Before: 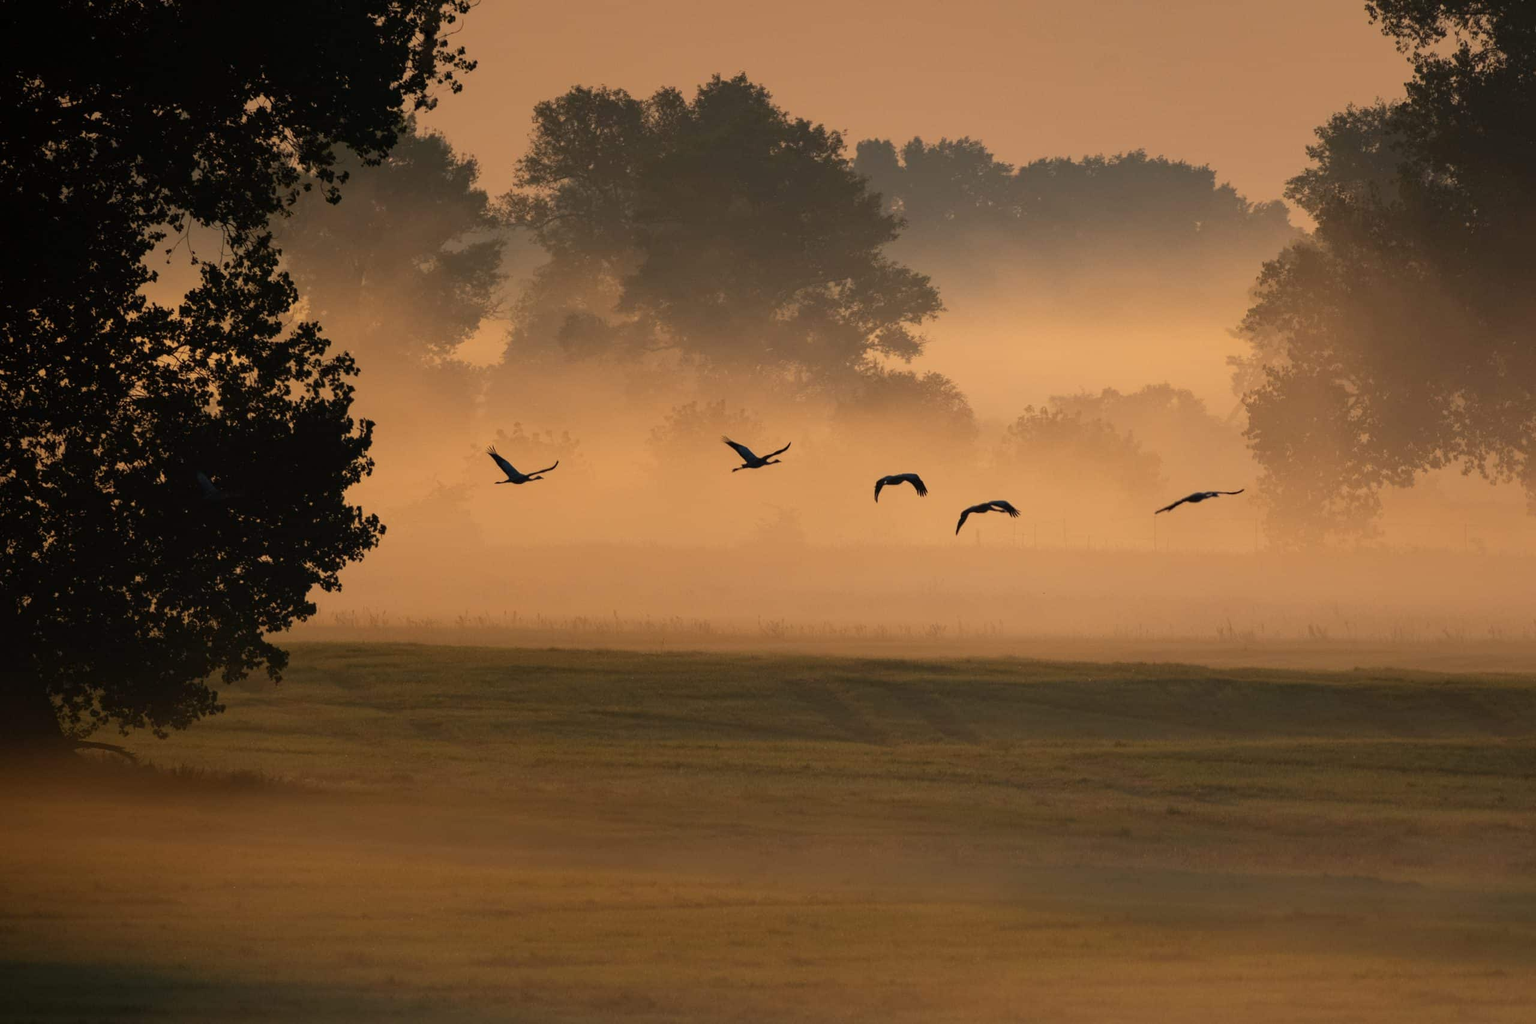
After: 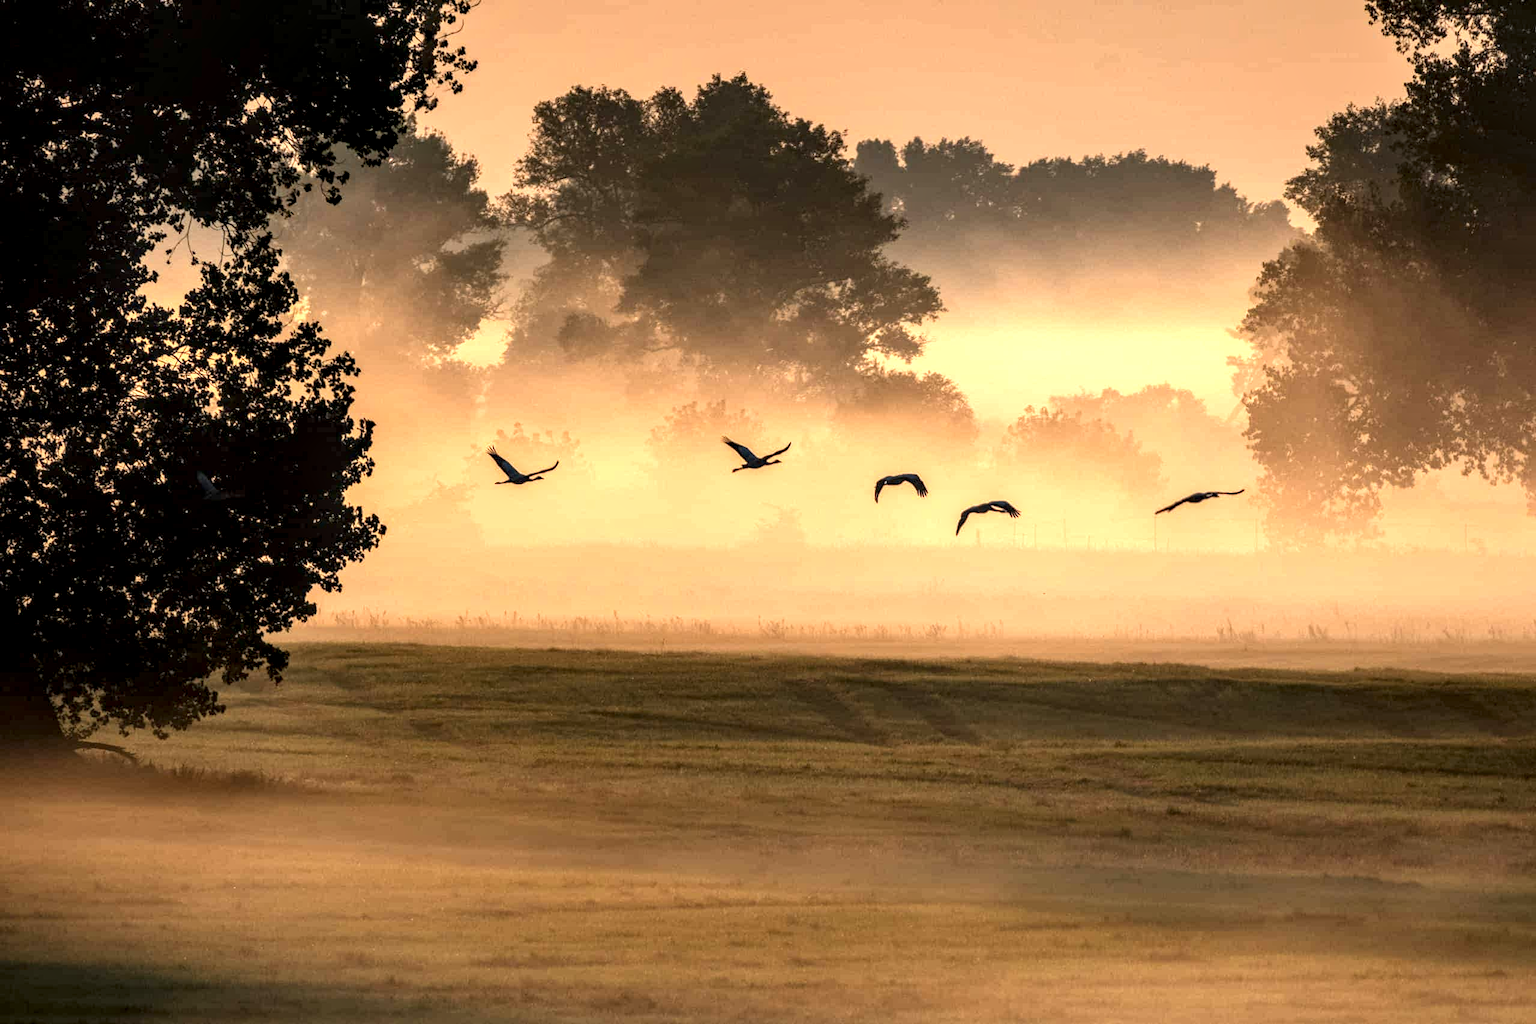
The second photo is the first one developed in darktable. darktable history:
exposure: black level correction 0, exposure 0.949 EV, compensate highlight preservation false
levels: levels [0, 0.498, 1]
local contrast: detail 203%
